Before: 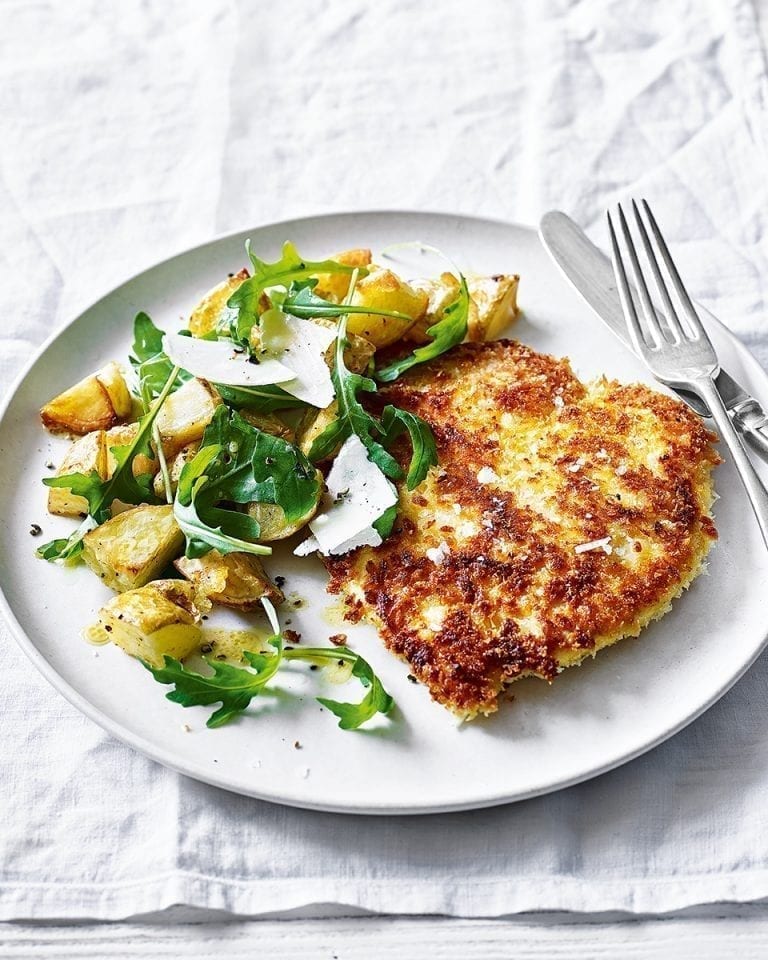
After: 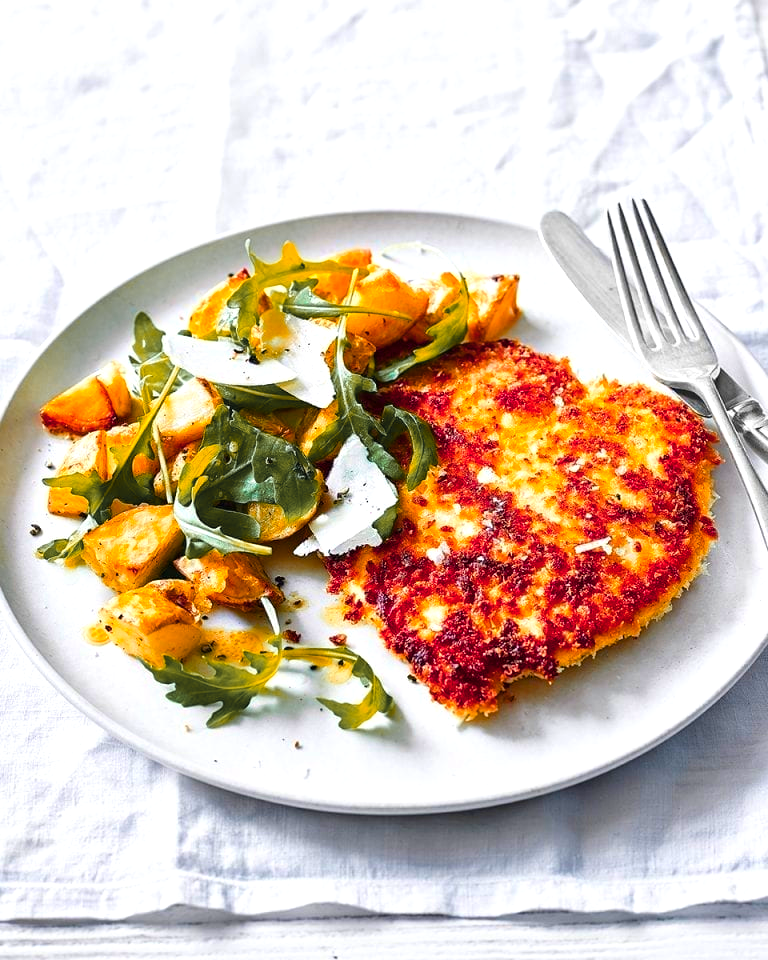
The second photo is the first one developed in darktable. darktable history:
exposure: exposure 0.197 EV, compensate highlight preservation false
color zones: curves: ch1 [(0.263, 0.53) (0.376, 0.287) (0.487, 0.512) (0.748, 0.547) (1, 0.513)]; ch2 [(0.262, 0.45) (0.751, 0.477)], mix 31.98%
color balance rgb: perceptual saturation grading › global saturation 30%, global vibrance 30%
